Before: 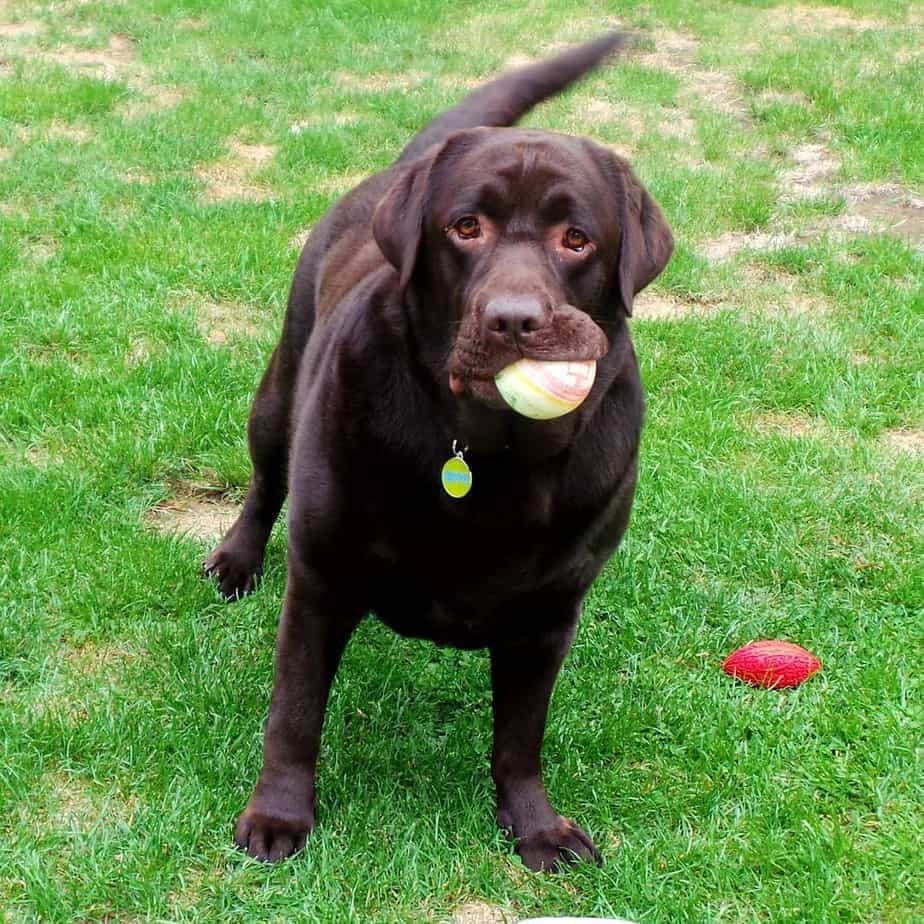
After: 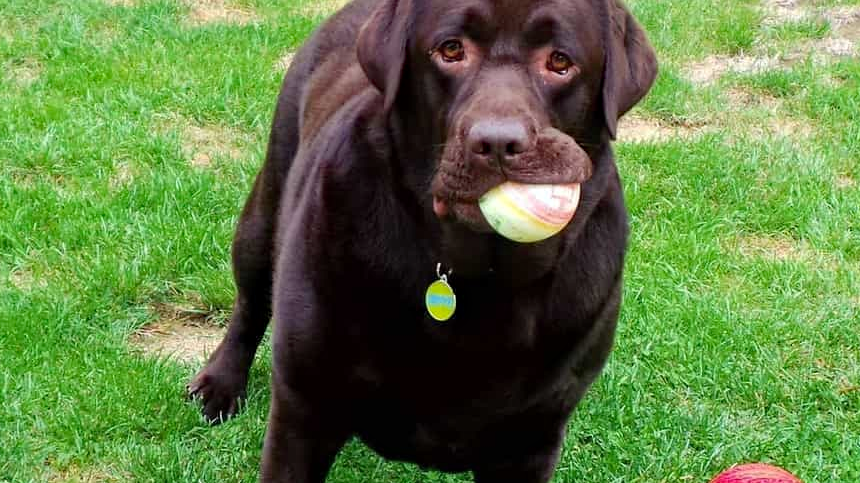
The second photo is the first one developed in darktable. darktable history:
haze removal: compatibility mode true, adaptive false
crop: left 1.744%, top 19.225%, right 5.069%, bottom 28.357%
